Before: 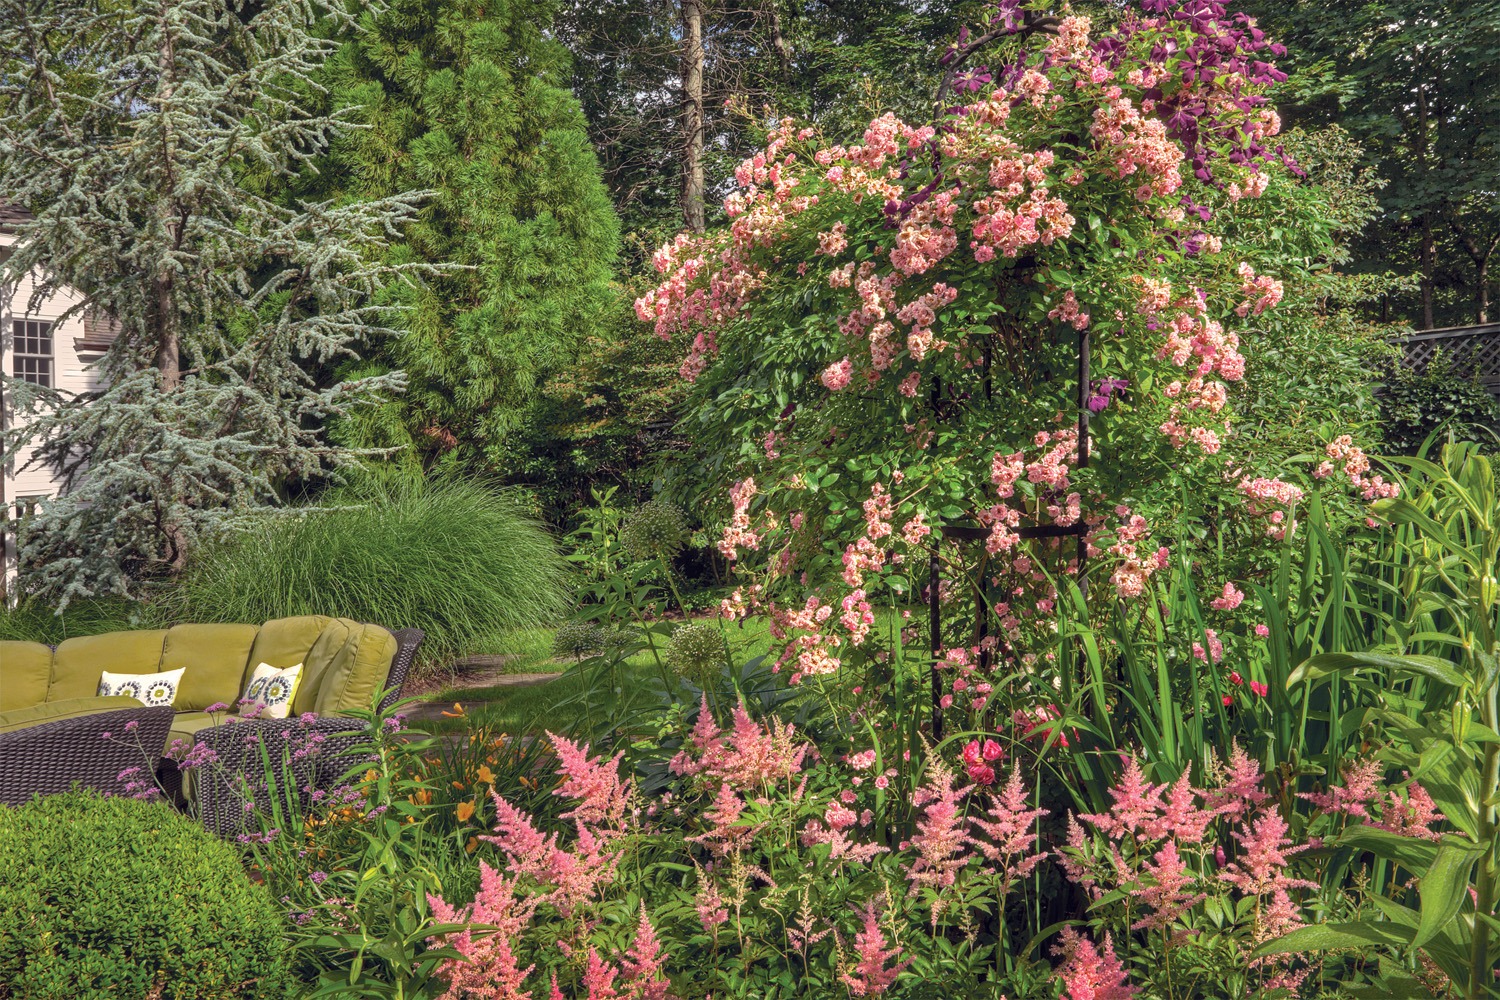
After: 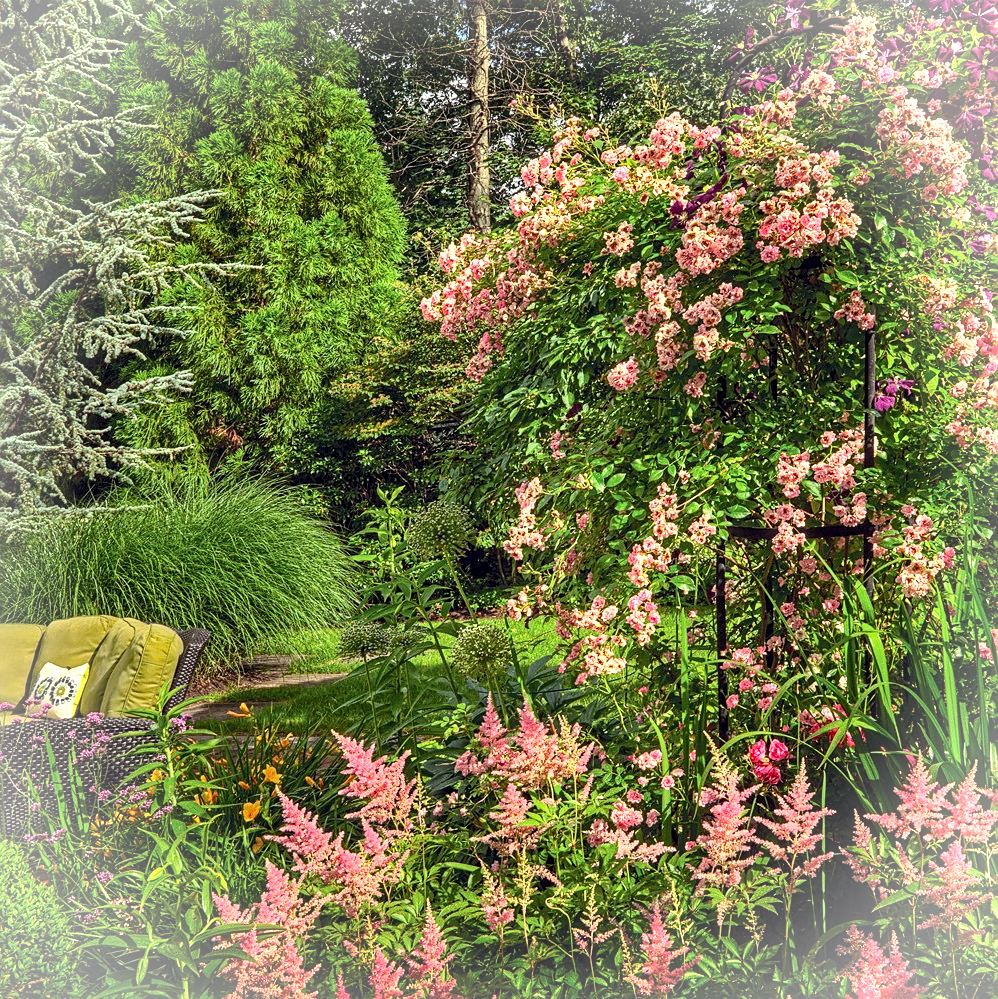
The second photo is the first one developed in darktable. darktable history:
sharpen: on, module defaults
crop and rotate: left 14.306%, right 19.159%
shadows and highlights: shadows 24.68, highlights -76.93, soften with gaussian
vignetting: brightness 0.318, saturation -0.002, dithering 8-bit output
contrast brightness saturation: contrast 0.228, brightness 0.099, saturation 0.286
color correction: highlights a* -4.37, highlights b* 6.73
local contrast: highlights 84%, shadows 81%
